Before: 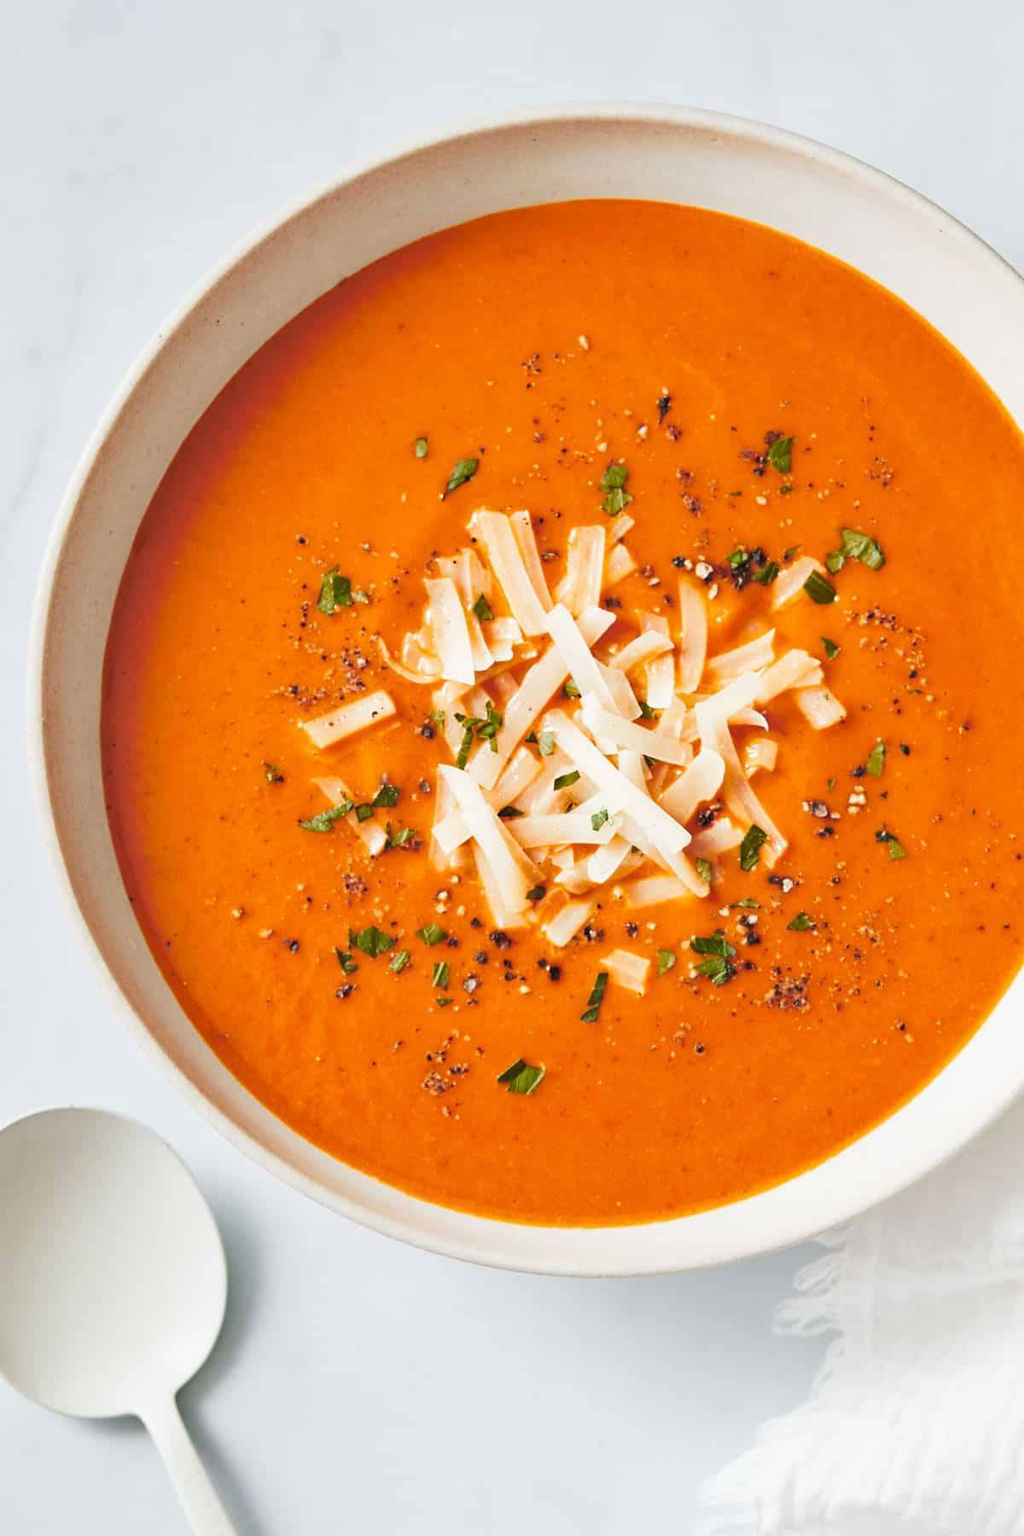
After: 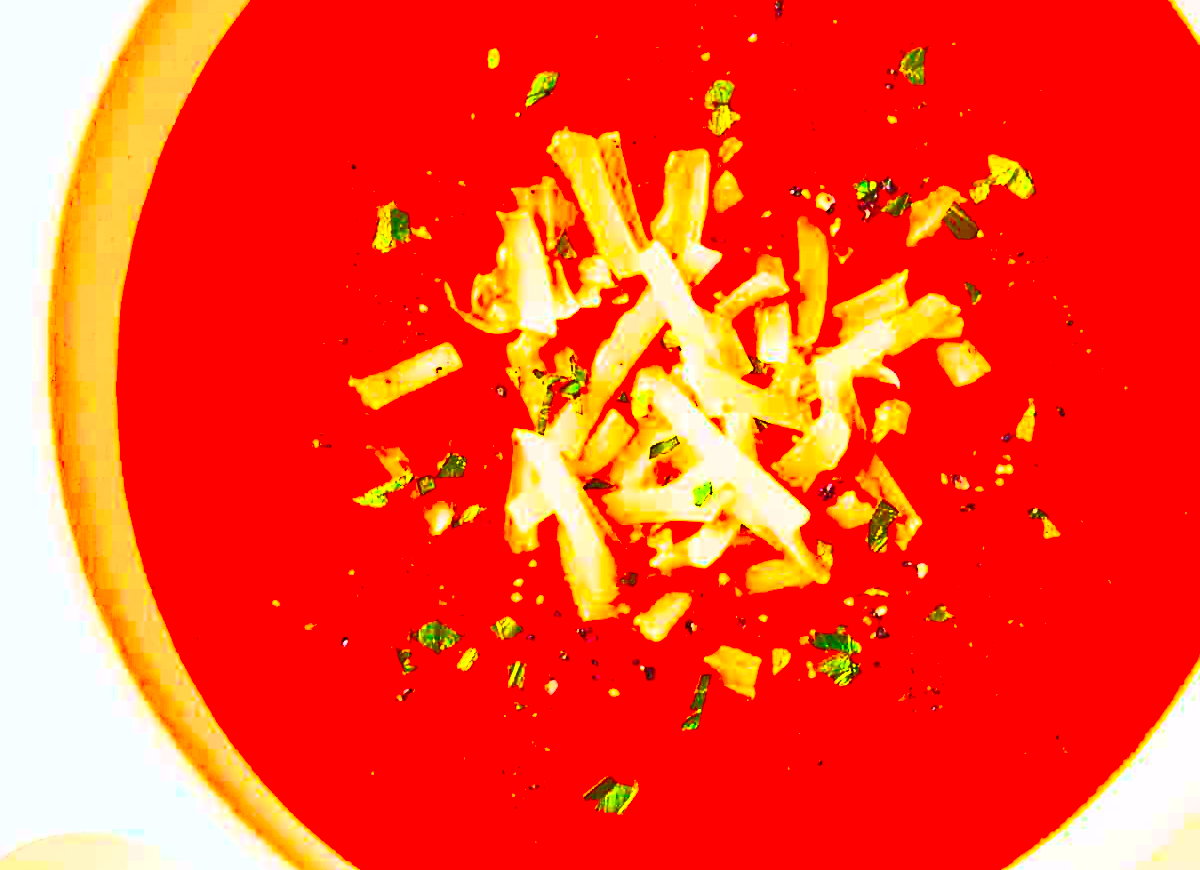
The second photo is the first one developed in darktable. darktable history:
tone equalizer: on, module defaults
color correction: highlights a* 1.58, highlights b* -1.7, saturation 2.49
contrast brightness saturation: contrast 0.983, brightness 0.982, saturation 0.983
haze removal: strength -0.098, compatibility mode true, adaptive false
crop and rotate: top 25.946%, bottom 25.709%
sharpen: radius 1.689, amount 1.307
